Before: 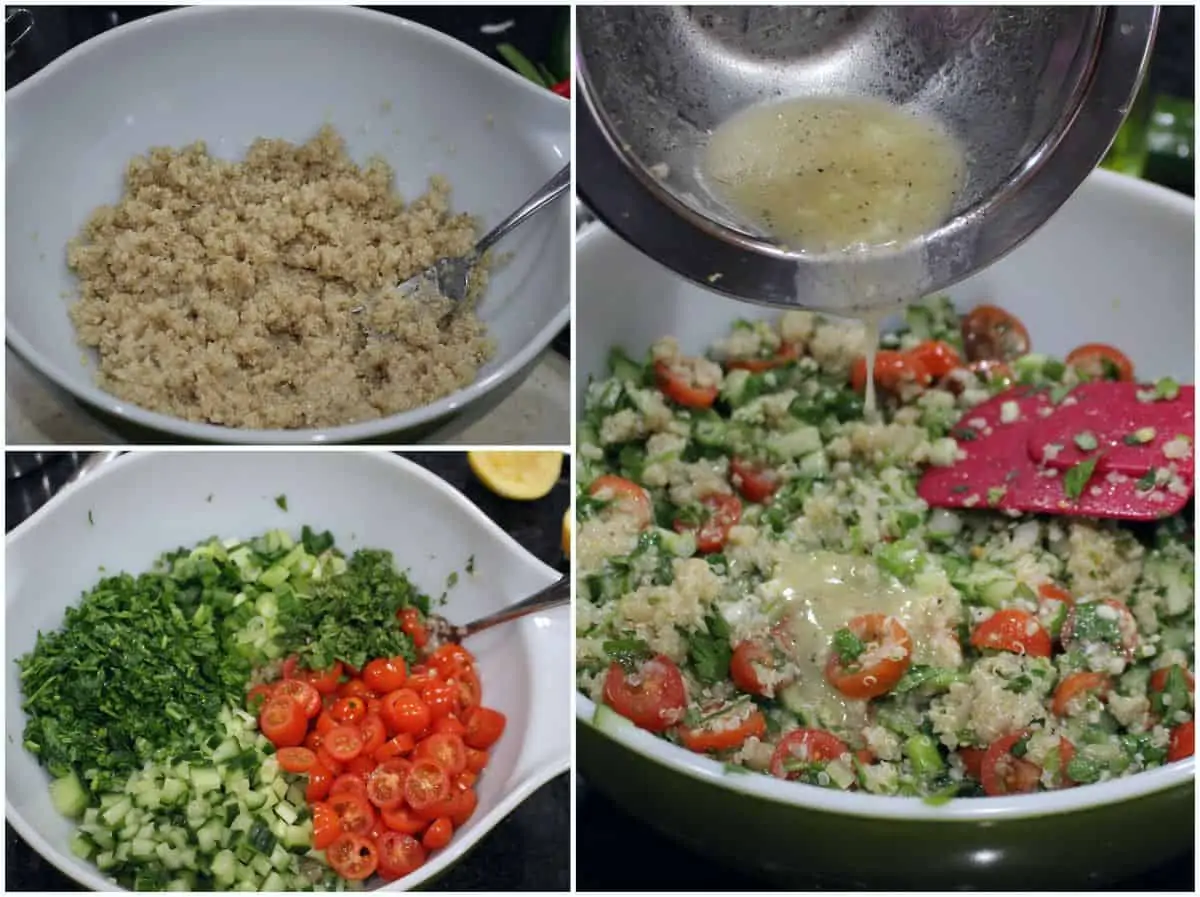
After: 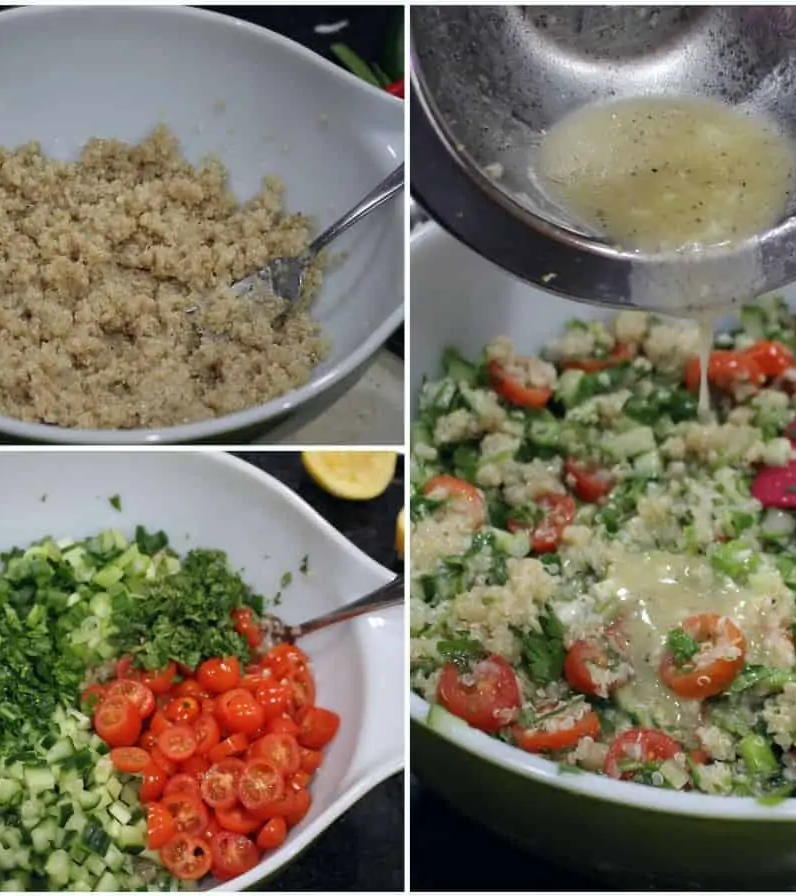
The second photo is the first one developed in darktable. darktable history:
crop and rotate: left 13.877%, right 19.781%
